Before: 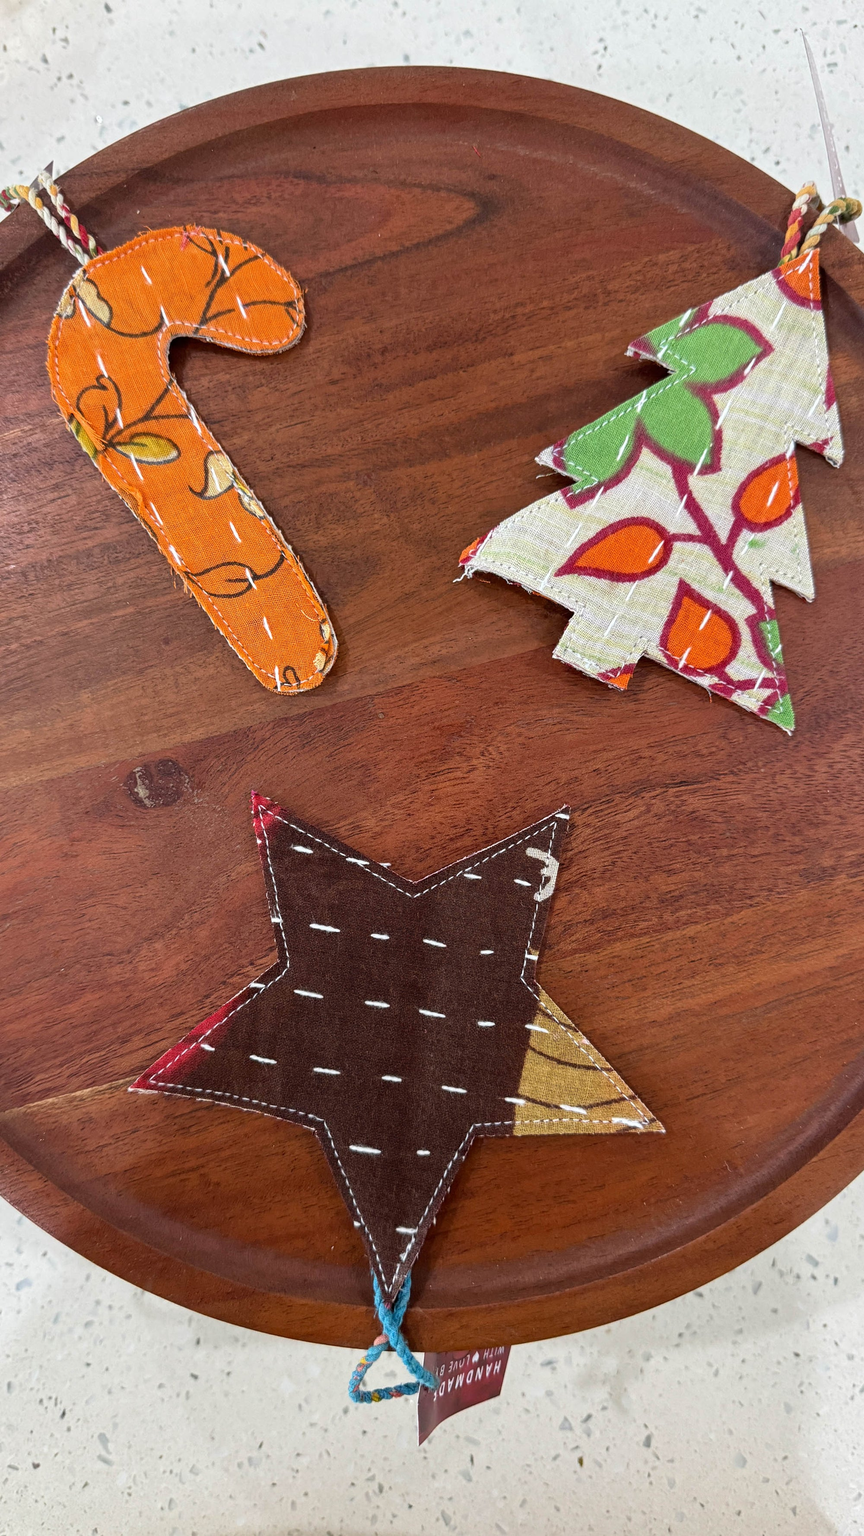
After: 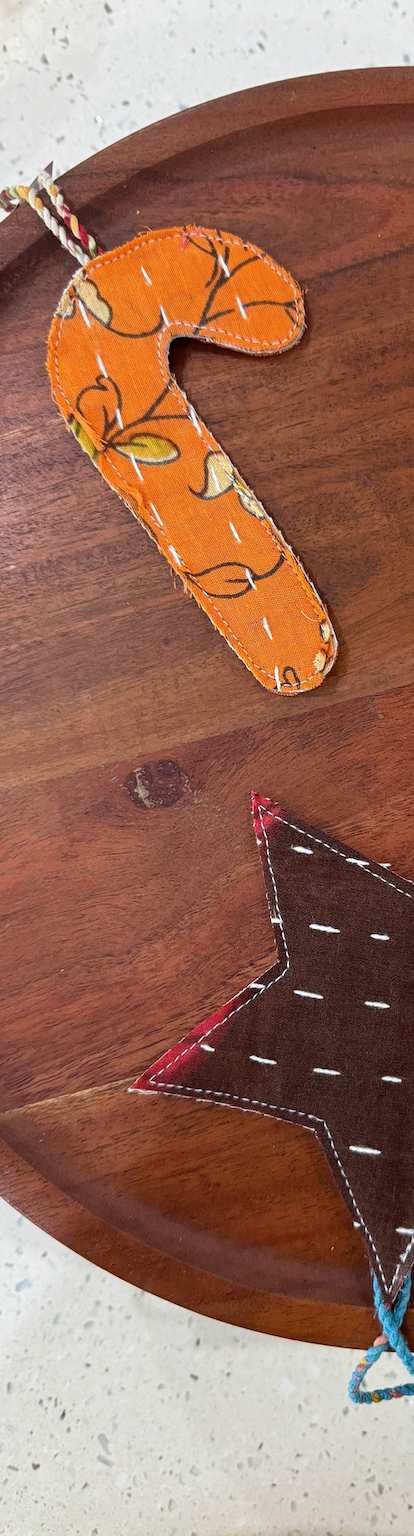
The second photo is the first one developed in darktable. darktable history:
crop and rotate: left 0.052%, top 0%, right 51.939%
